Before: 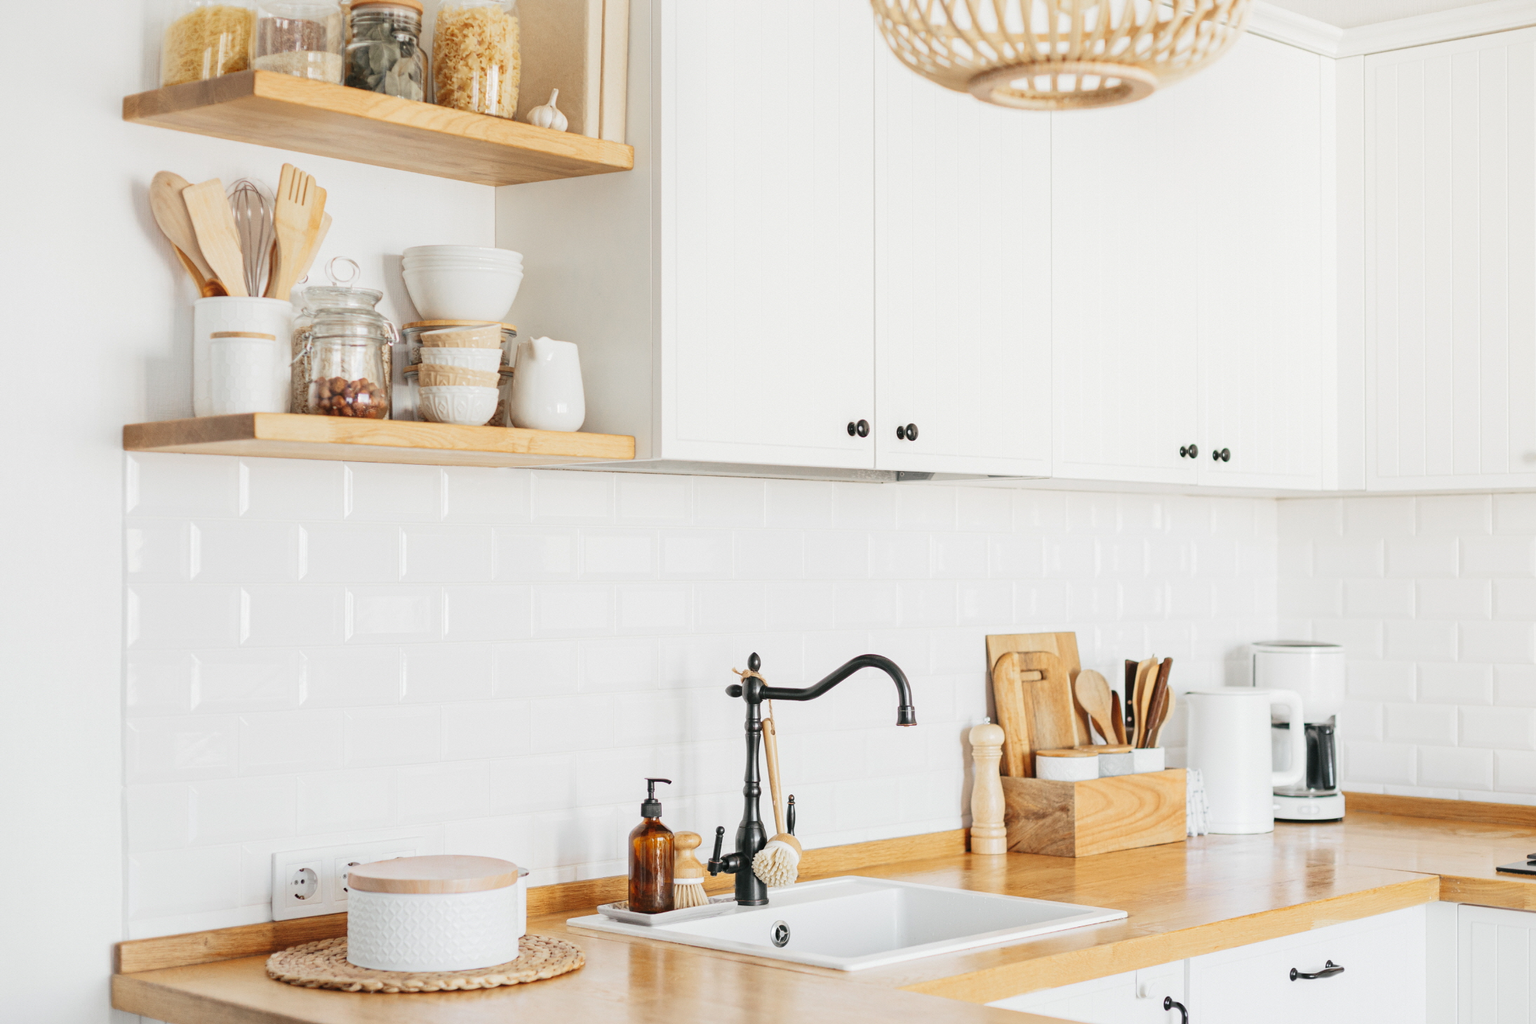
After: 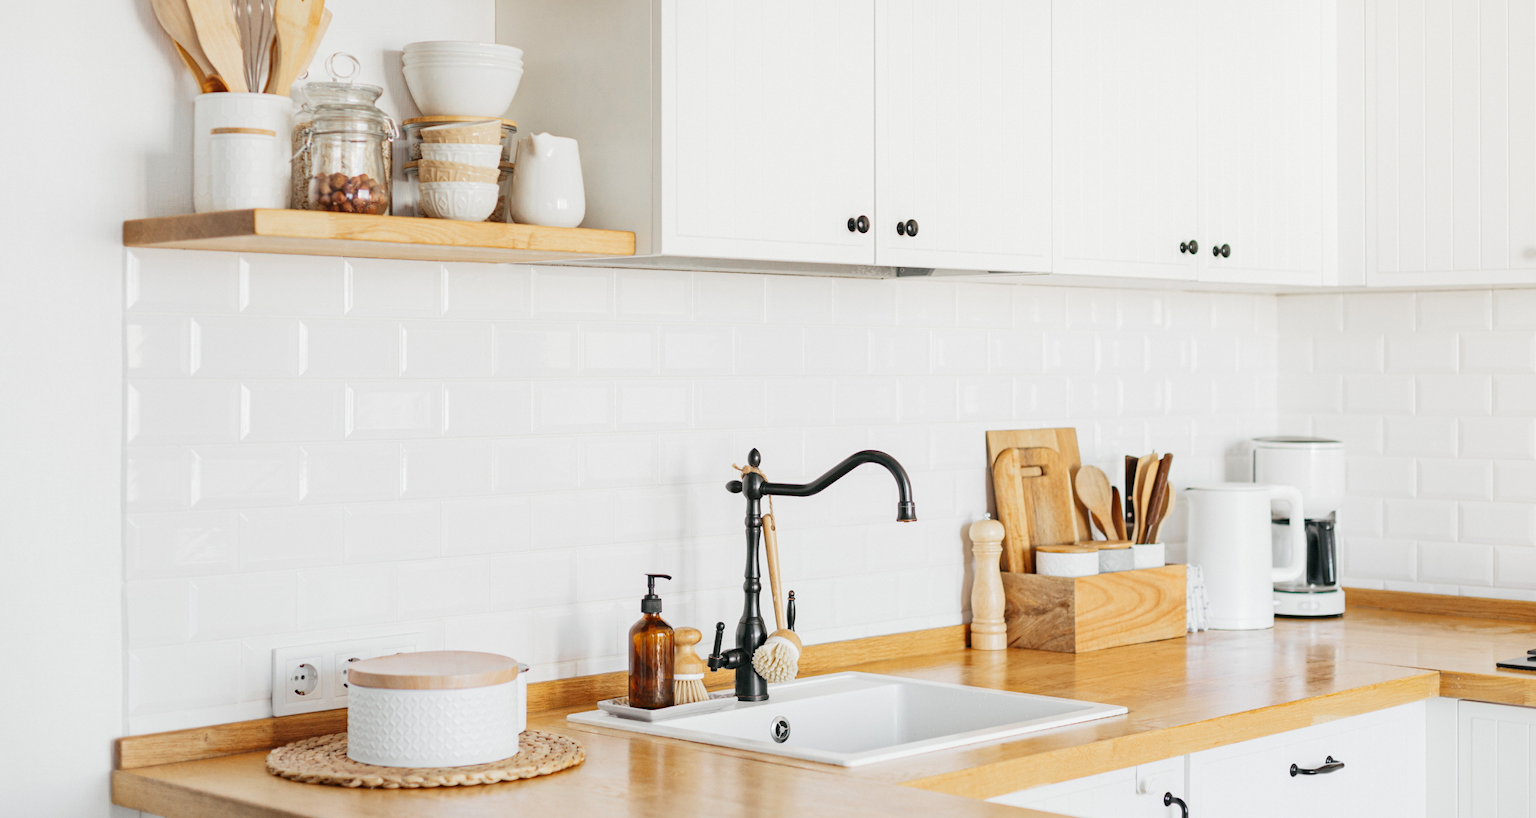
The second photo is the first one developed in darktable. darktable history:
haze removal: compatibility mode true, adaptive false
crop and rotate: top 19.998%
